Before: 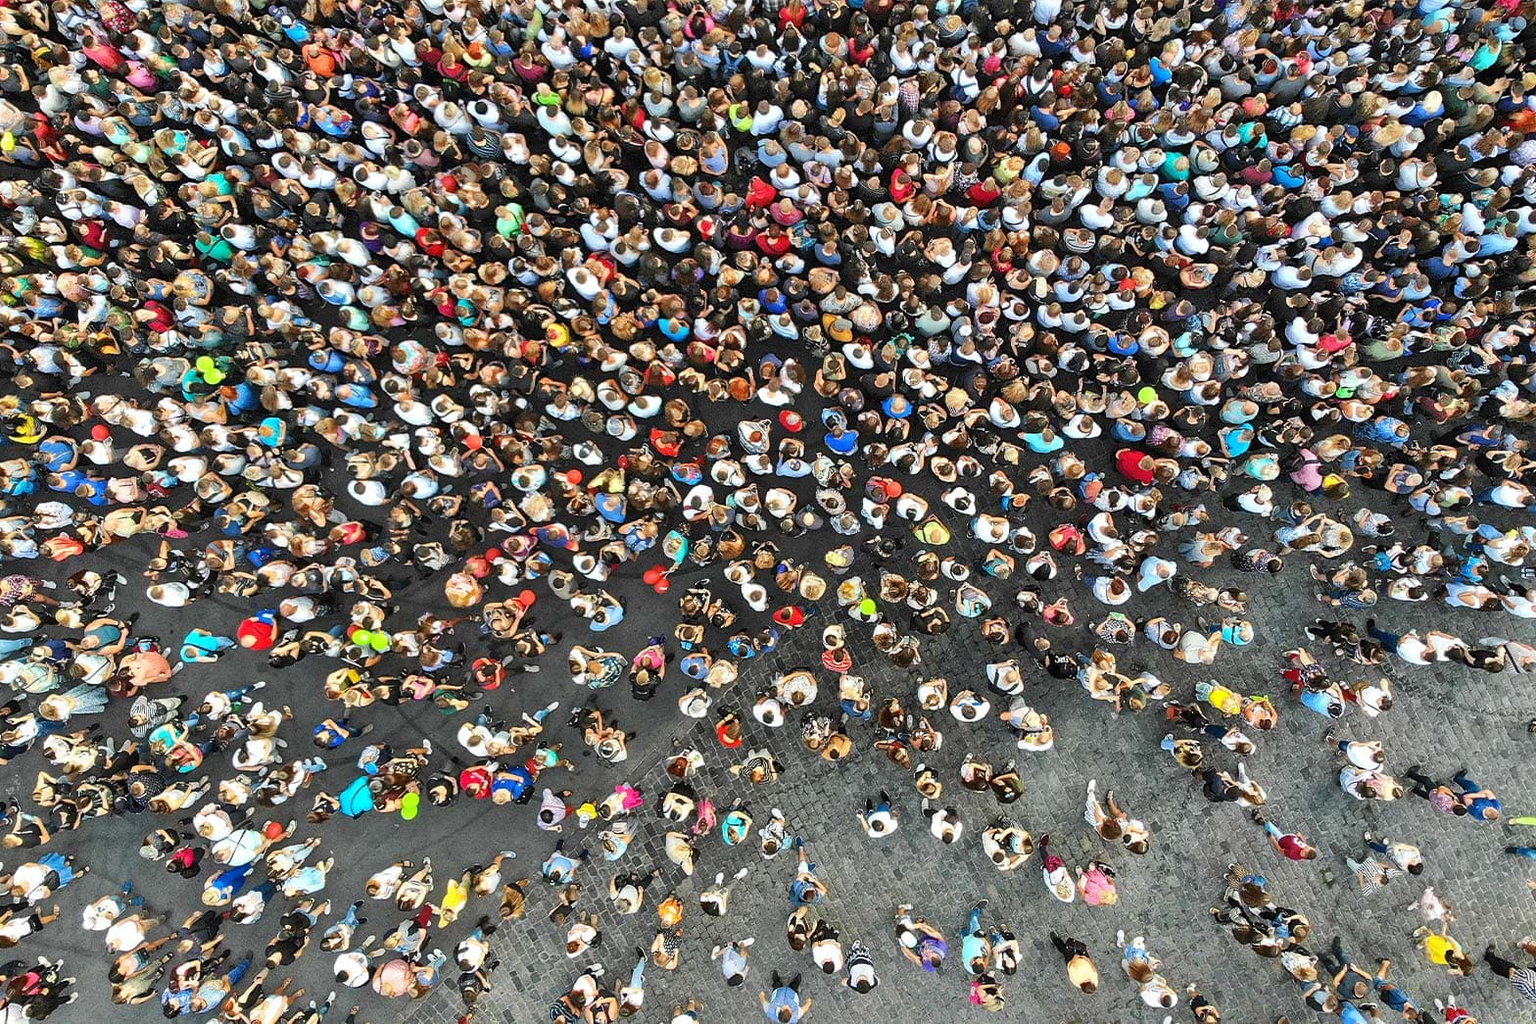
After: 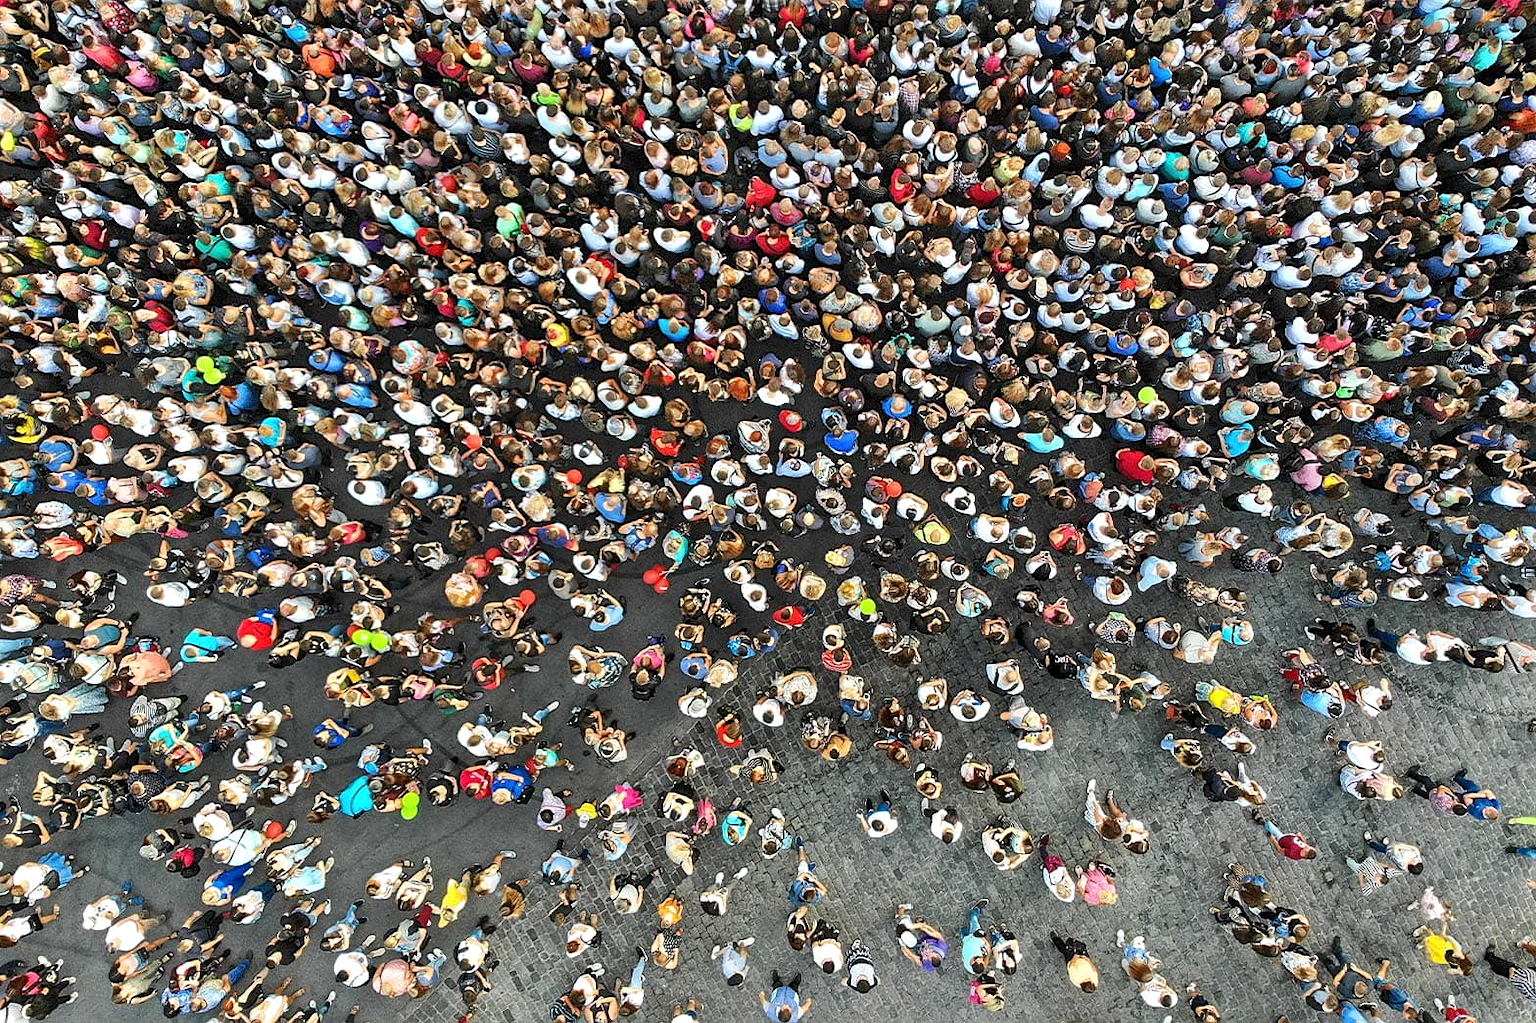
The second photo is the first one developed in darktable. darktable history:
local contrast: highlights 100%, shadows 100%, detail 120%, midtone range 0.2
sharpen: amount 0.2
